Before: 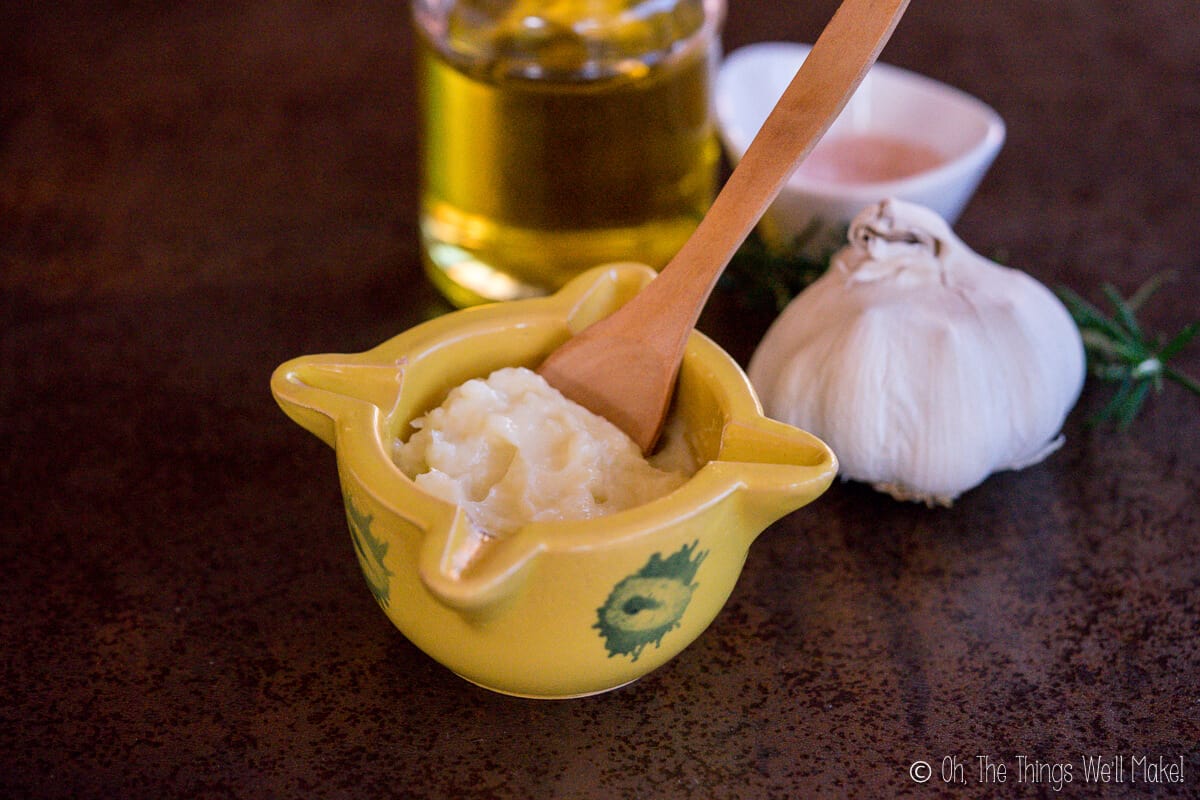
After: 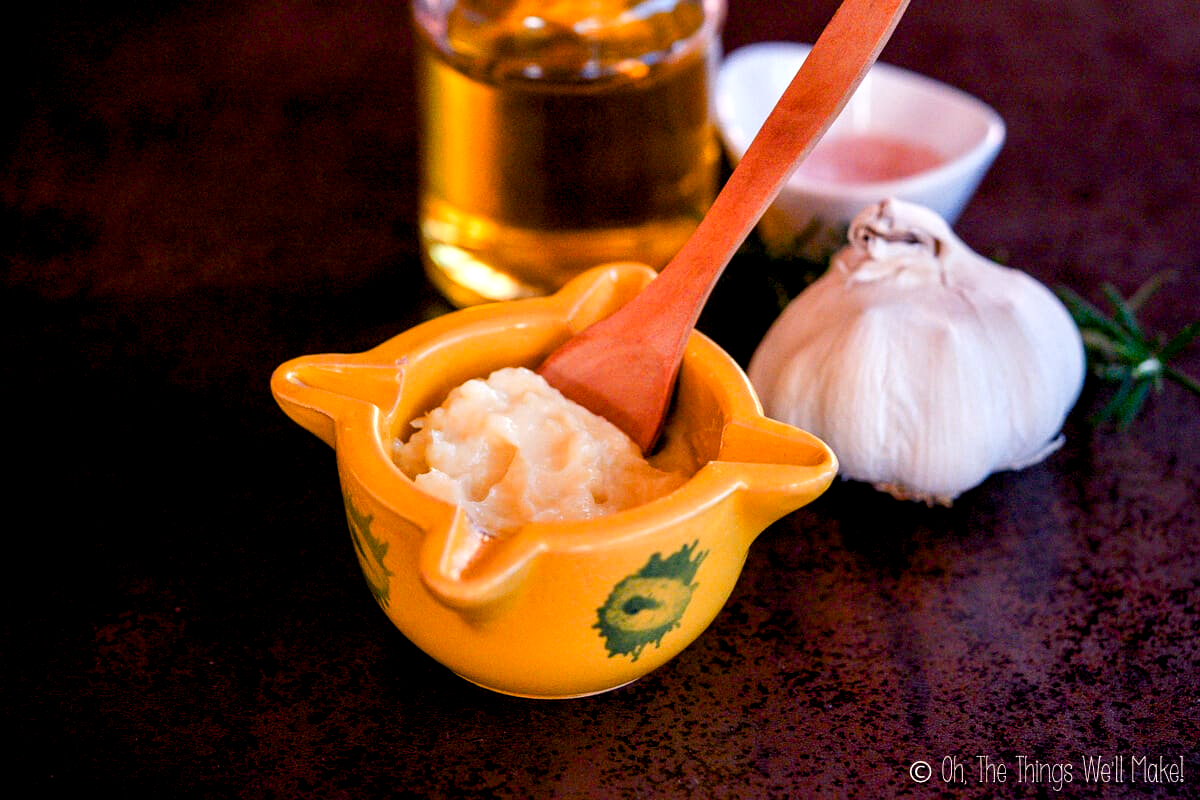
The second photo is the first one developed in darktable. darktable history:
color zones: curves: ch1 [(0.239, 0.552) (0.75, 0.5)]; ch2 [(0.25, 0.462) (0.749, 0.457)], mix 25.94%
color balance rgb: shadows lift › luminance -21.66%, shadows lift › chroma 6.57%, shadows lift › hue 270°, power › chroma 0.68%, power › hue 60°, highlights gain › luminance 6.08%, highlights gain › chroma 1.33%, highlights gain › hue 90°, global offset › luminance -0.87%, perceptual saturation grading › global saturation 26.86%, perceptual saturation grading › highlights -28.39%, perceptual saturation grading › mid-tones 15.22%, perceptual saturation grading › shadows 33.98%, perceptual brilliance grading › highlights 10%, perceptual brilliance grading › mid-tones 5%
